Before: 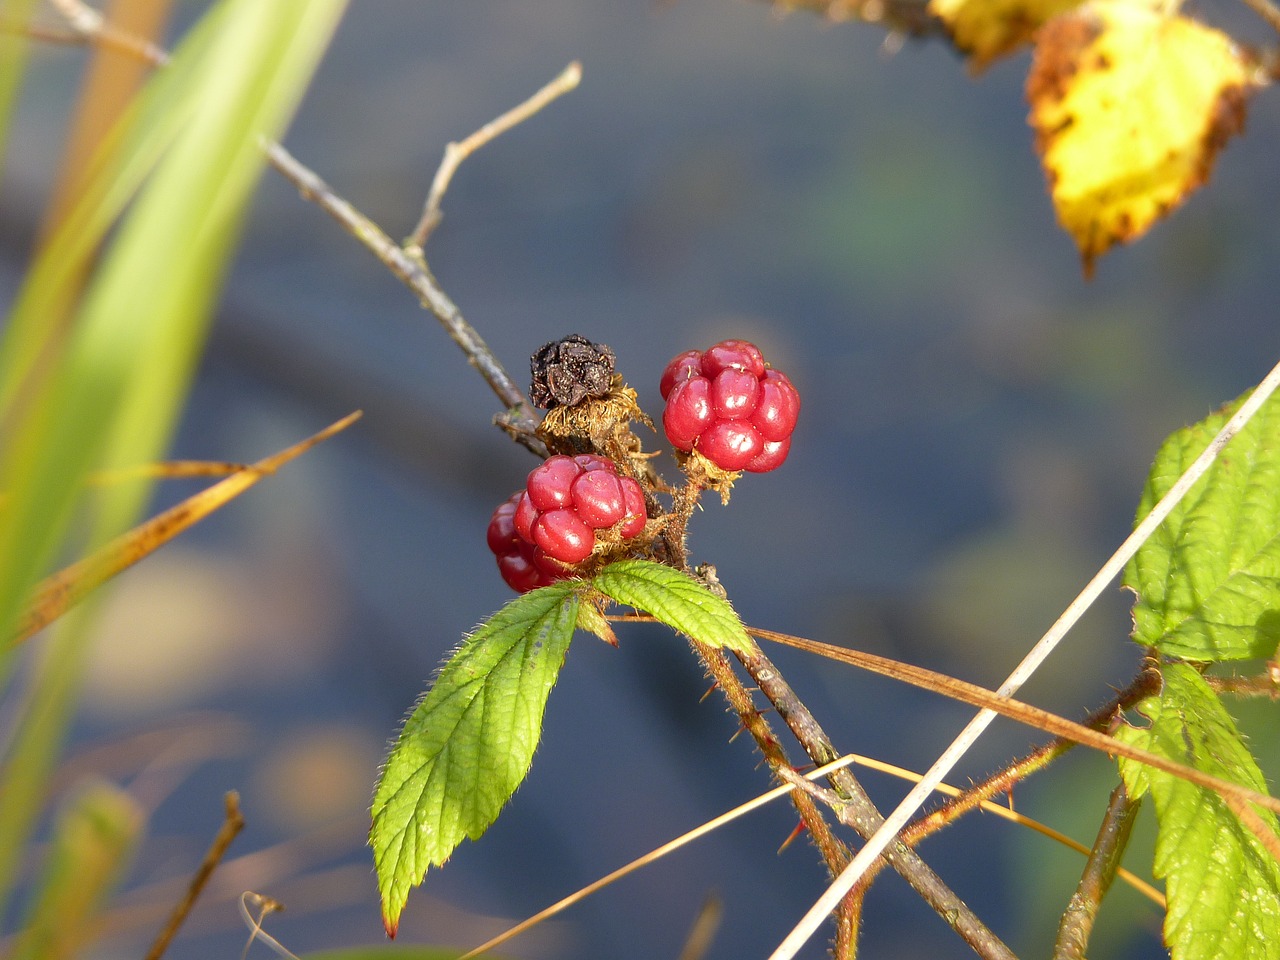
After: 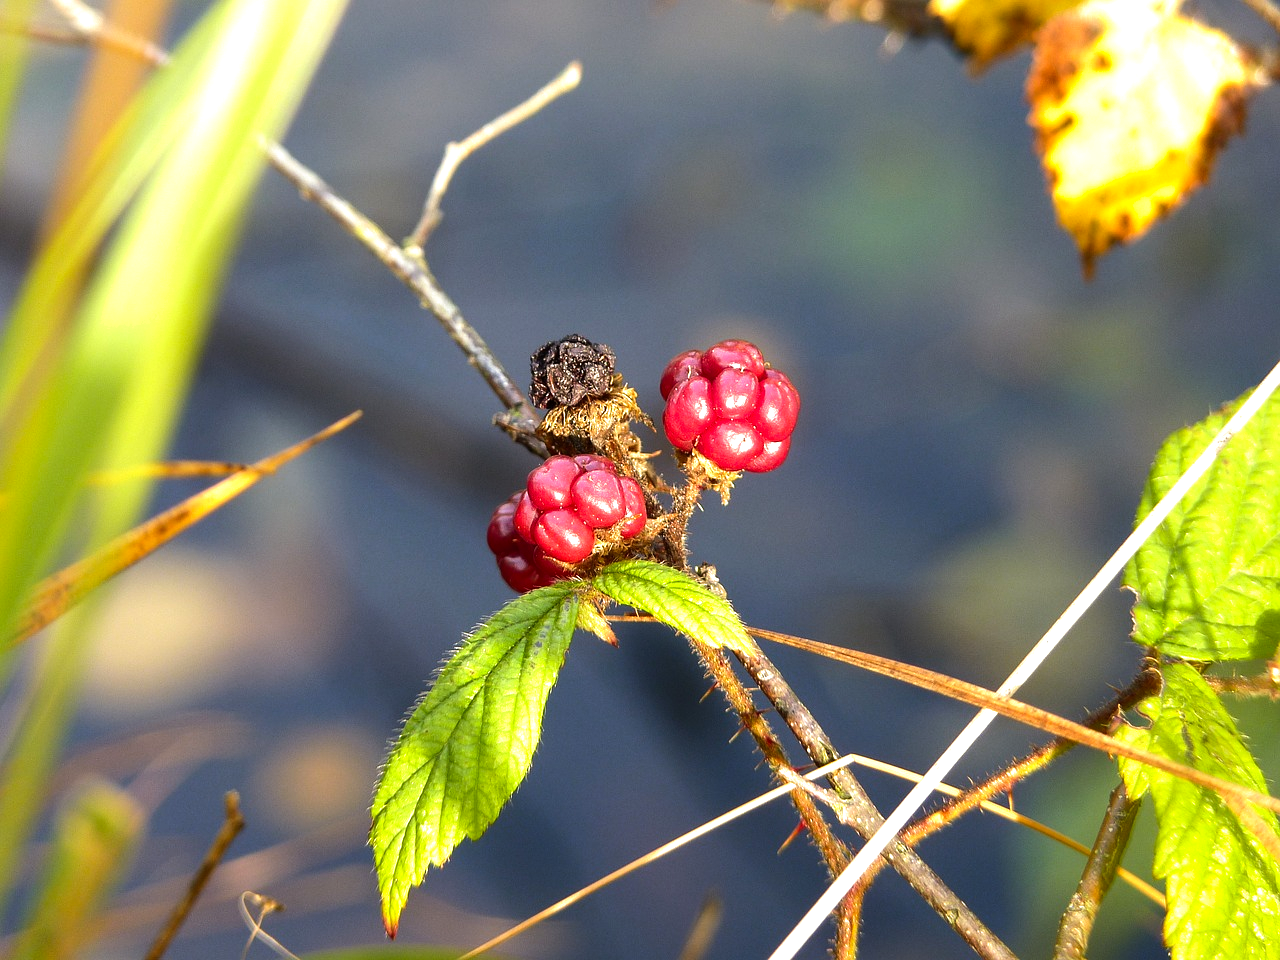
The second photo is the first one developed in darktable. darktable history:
split-toning: shadows › saturation 0.61, highlights › saturation 0.58, balance -28.74, compress 87.36%
white balance: emerald 1
tone equalizer: -8 EV -0.75 EV, -7 EV -0.7 EV, -6 EV -0.6 EV, -5 EV -0.4 EV, -3 EV 0.4 EV, -2 EV 0.6 EV, -1 EV 0.7 EV, +0 EV 0.75 EV, edges refinement/feathering 500, mask exposure compensation -1.57 EV, preserve details no
color correction: saturation 1.11
